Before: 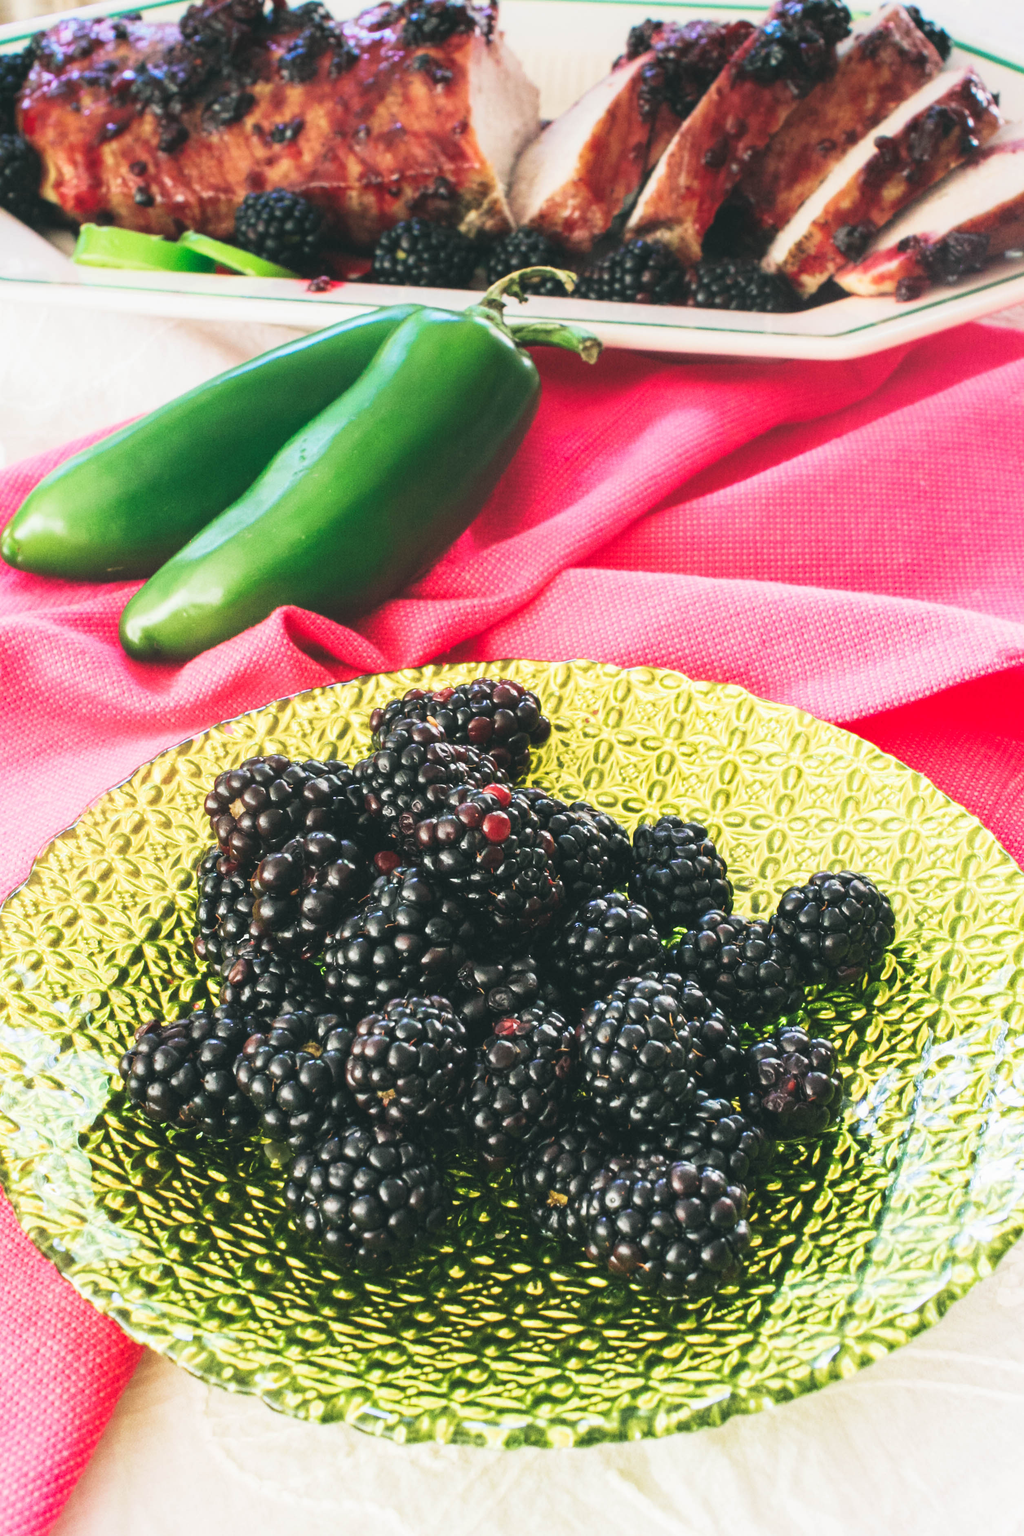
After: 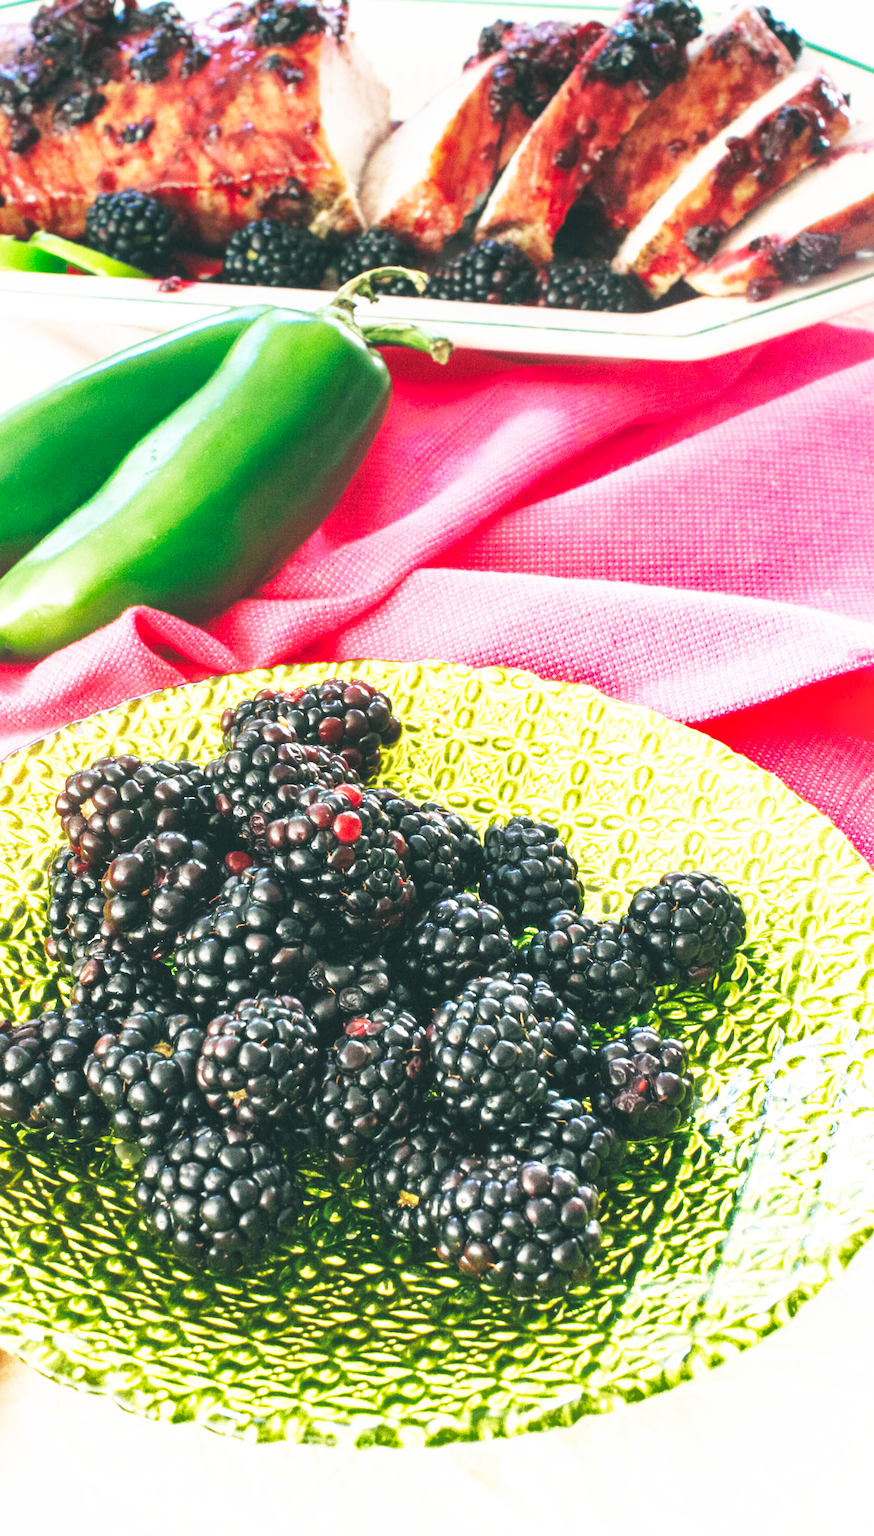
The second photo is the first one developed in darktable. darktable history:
base curve: curves: ch0 [(0, 0.003) (0.001, 0.002) (0.006, 0.004) (0.02, 0.022) (0.048, 0.086) (0.094, 0.234) (0.162, 0.431) (0.258, 0.629) (0.385, 0.8) (0.548, 0.918) (0.751, 0.988) (1, 1)], preserve colors none
shadows and highlights: on, module defaults
levels: levels [0, 0.498, 1]
crop and rotate: left 14.584%
